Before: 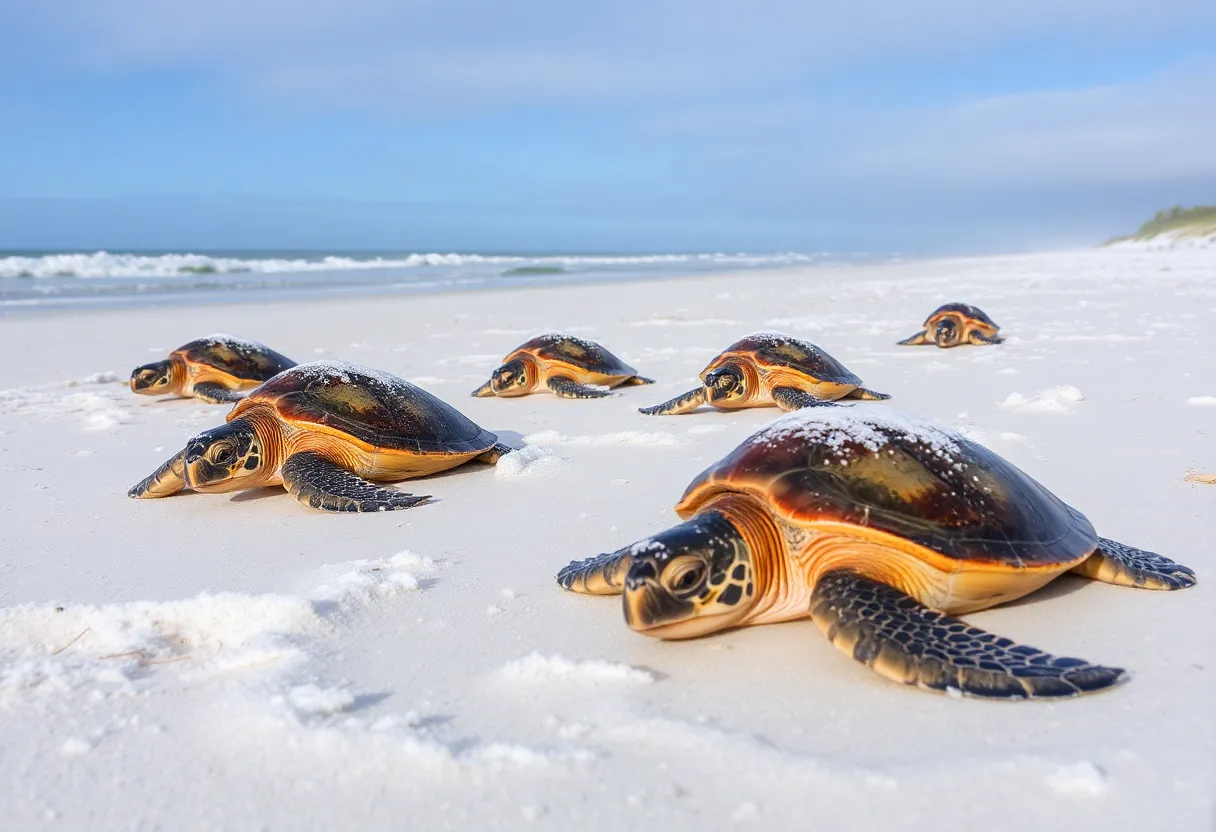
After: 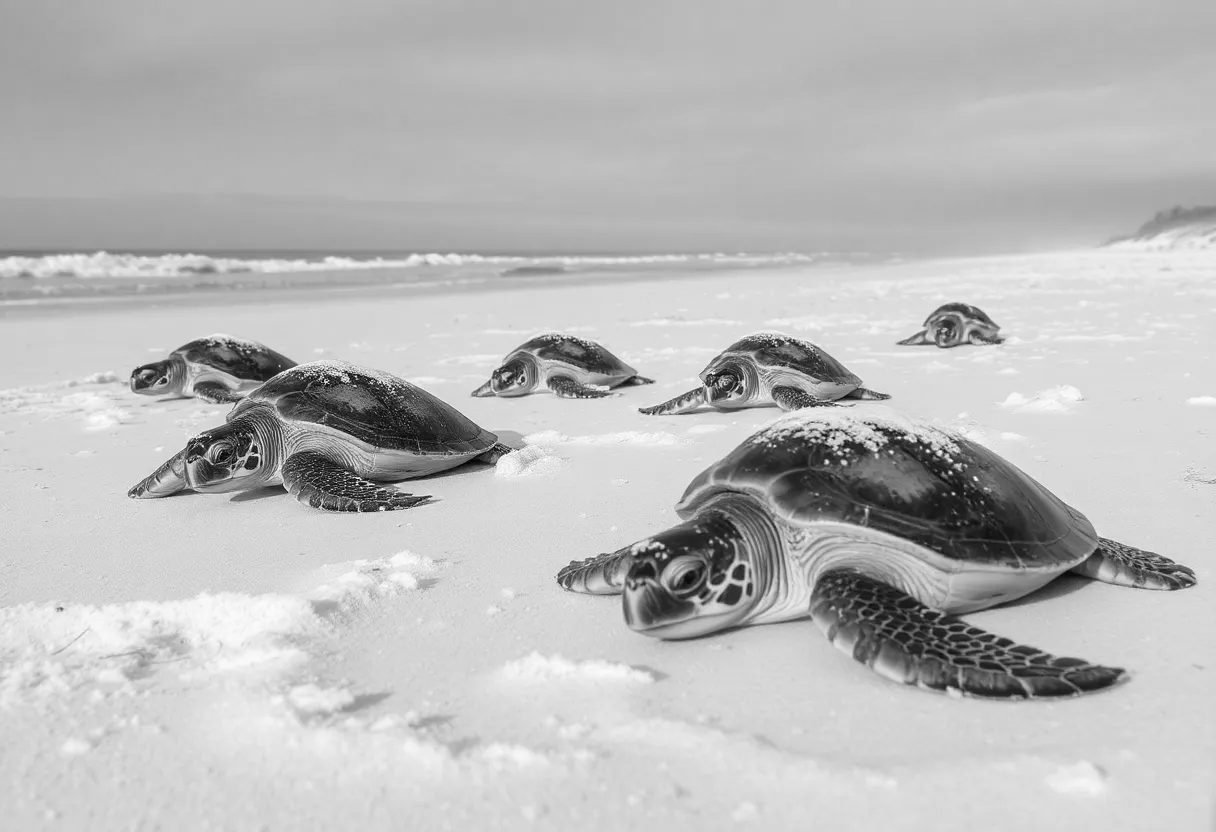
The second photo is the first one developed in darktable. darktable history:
monochrome: a 32, b 64, size 2.3, highlights 1
color zones: curves: ch1 [(0, -0.394) (0.143, -0.394) (0.286, -0.394) (0.429, -0.392) (0.571, -0.391) (0.714, -0.391) (0.857, -0.391) (1, -0.394)]
